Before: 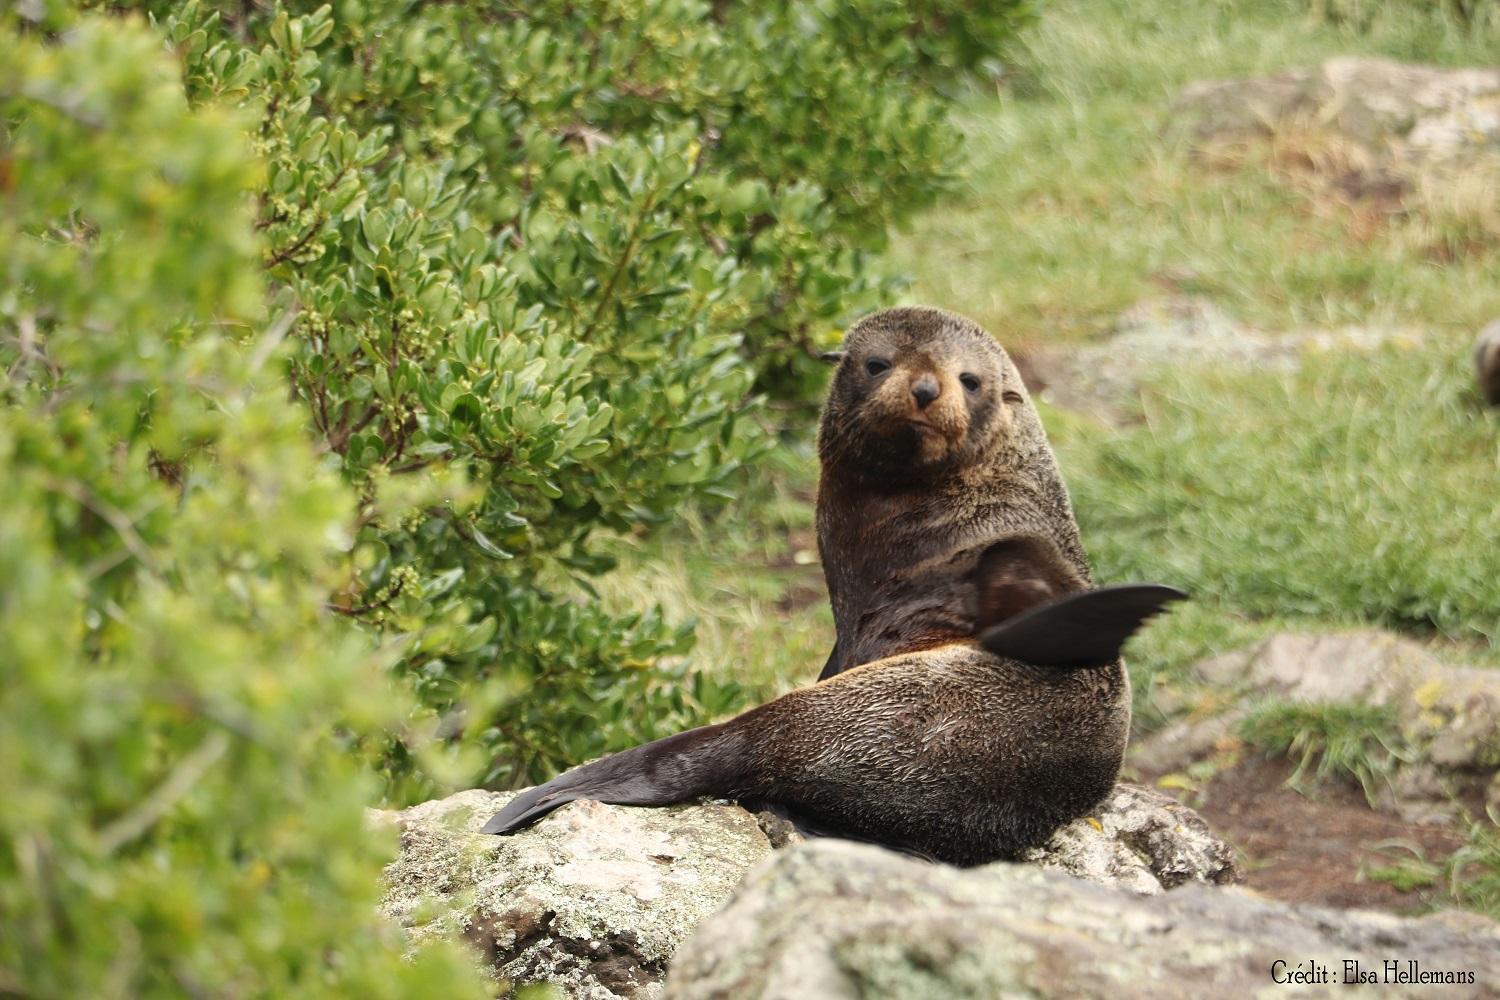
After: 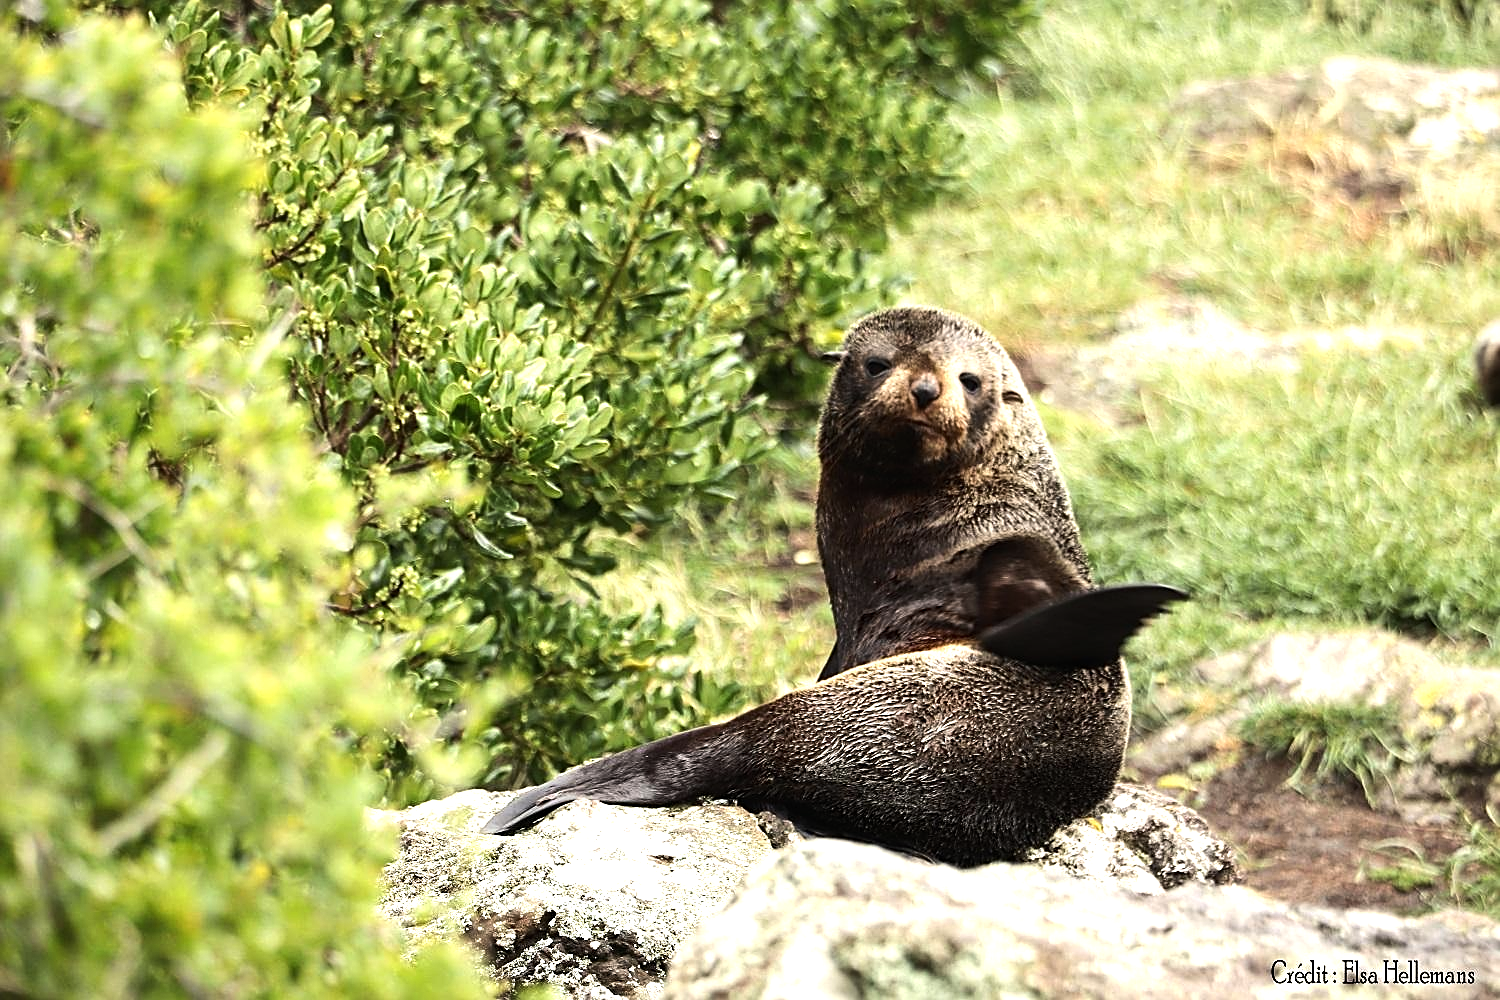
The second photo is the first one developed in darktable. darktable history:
sharpen: on, module defaults
tone equalizer: -8 EV -1.11 EV, -7 EV -1.04 EV, -6 EV -0.87 EV, -5 EV -0.56 EV, -3 EV 0.6 EV, -2 EV 0.846 EV, -1 EV 0.995 EV, +0 EV 1.05 EV, edges refinement/feathering 500, mask exposure compensation -1.57 EV, preserve details no
